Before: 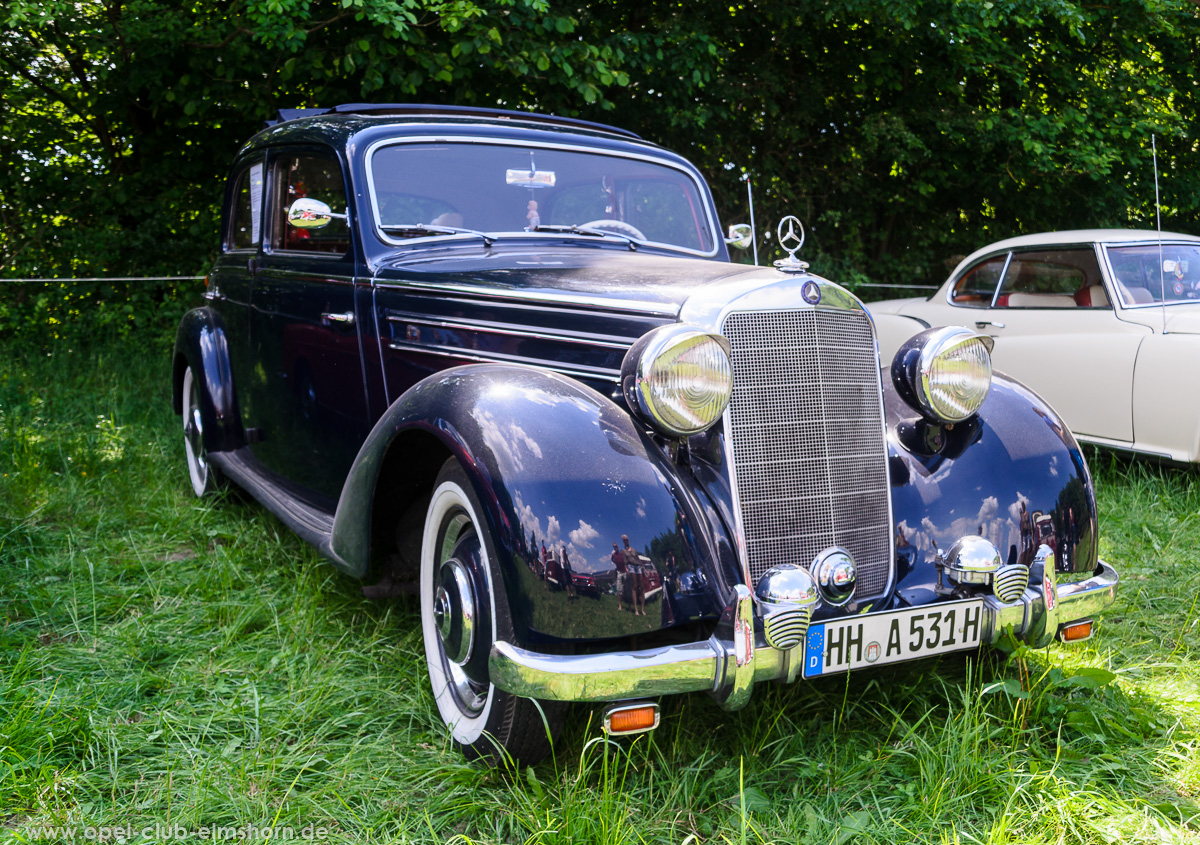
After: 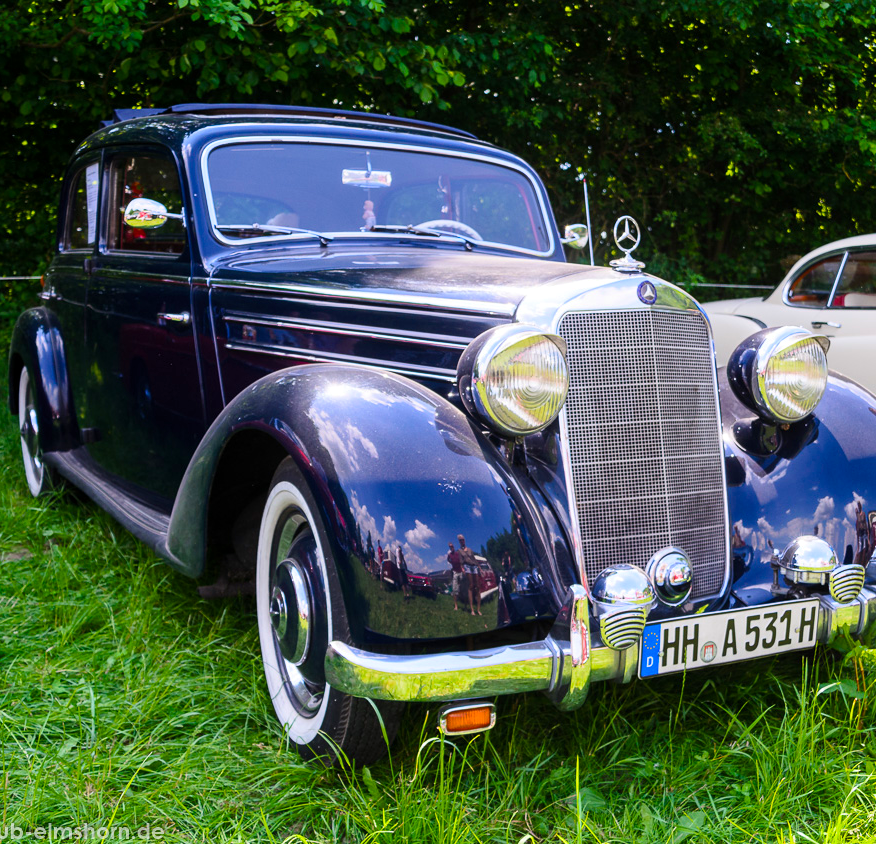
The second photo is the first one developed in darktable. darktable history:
shadows and highlights: shadows 12.52, white point adjustment 1.3, soften with gaussian
crop: left 13.672%, right 13.249%
color balance rgb: perceptual saturation grading › global saturation 29.378%, global vibrance 20%
